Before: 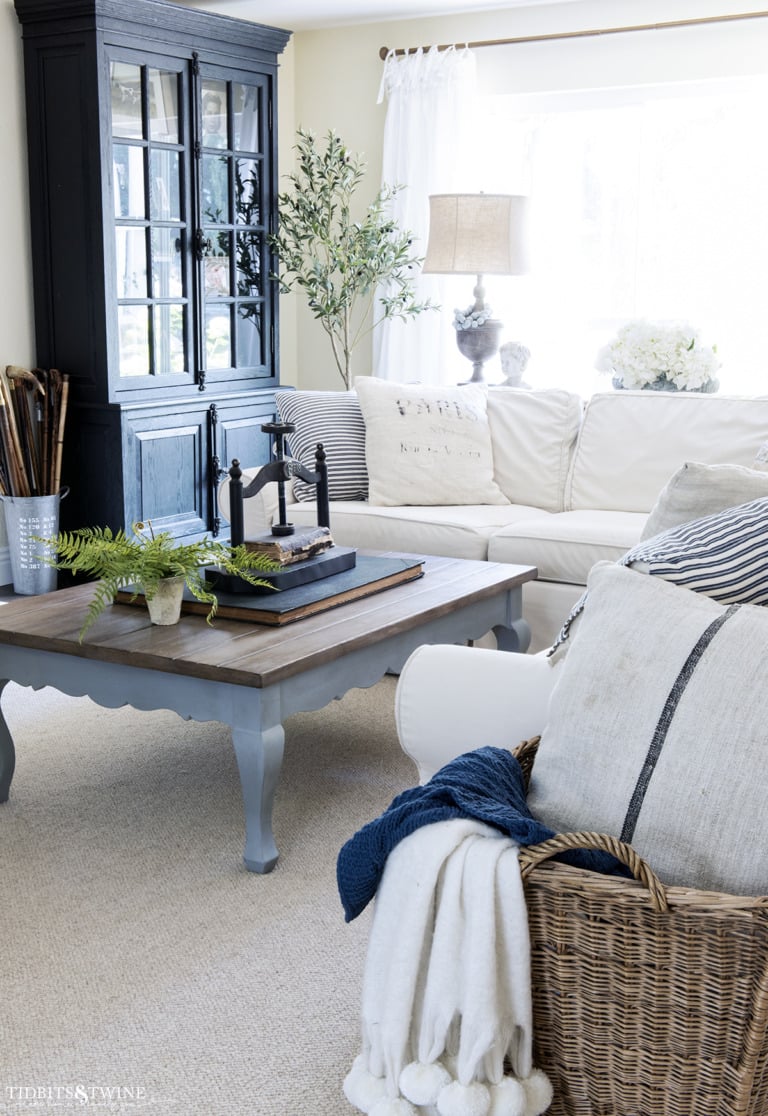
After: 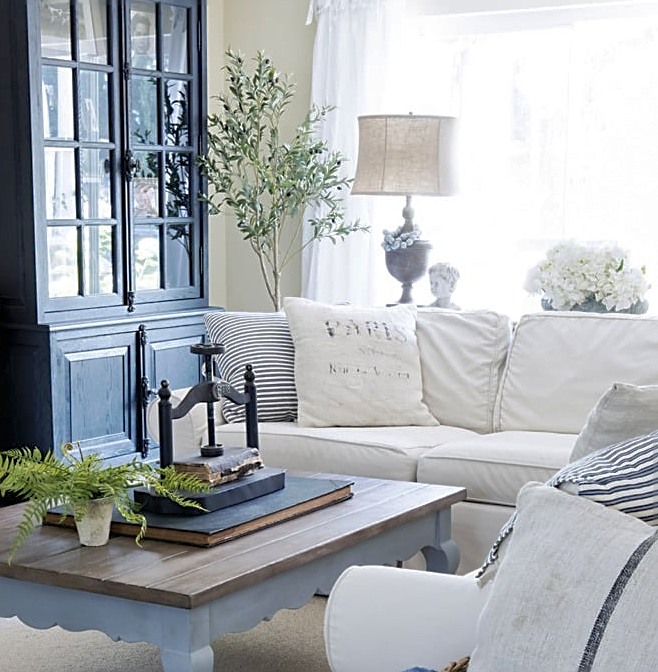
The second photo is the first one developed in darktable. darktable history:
crop and rotate: left 9.288%, top 7.113%, right 4.934%, bottom 32.595%
shadows and highlights: on, module defaults
sharpen: on, module defaults
